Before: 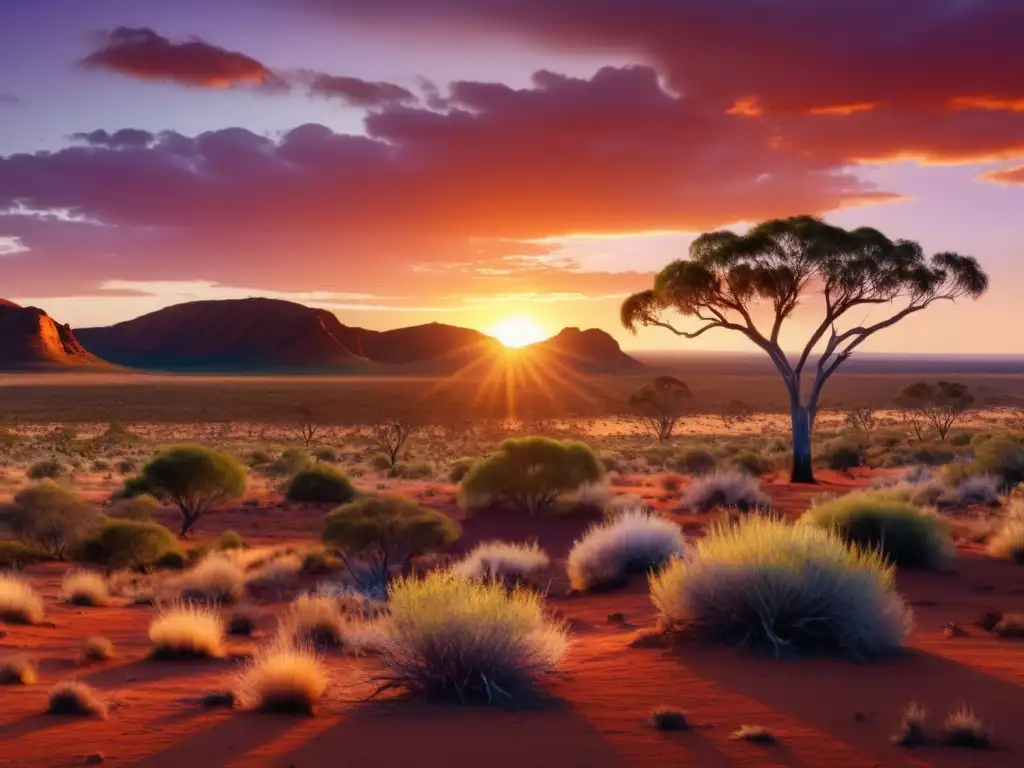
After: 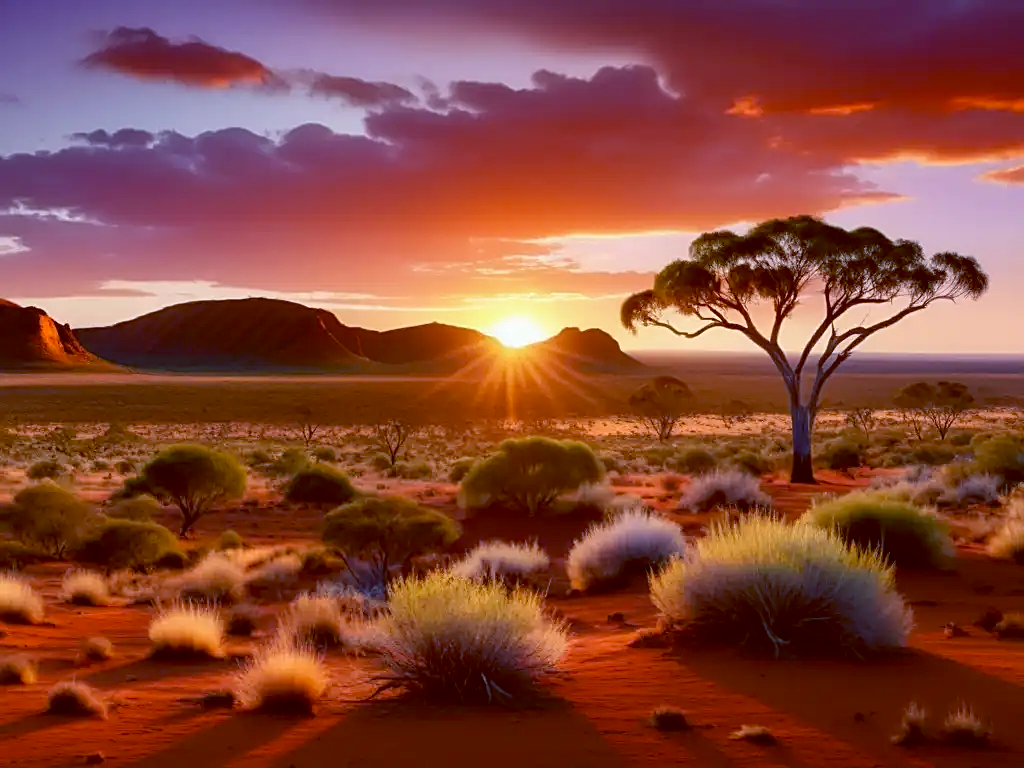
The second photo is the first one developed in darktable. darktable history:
color balance: lift [1, 1.015, 1.004, 0.985], gamma [1, 0.958, 0.971, 1.042], gain [1, 0.956, 0.977, 1.044]
sharpen: on, module defaults
